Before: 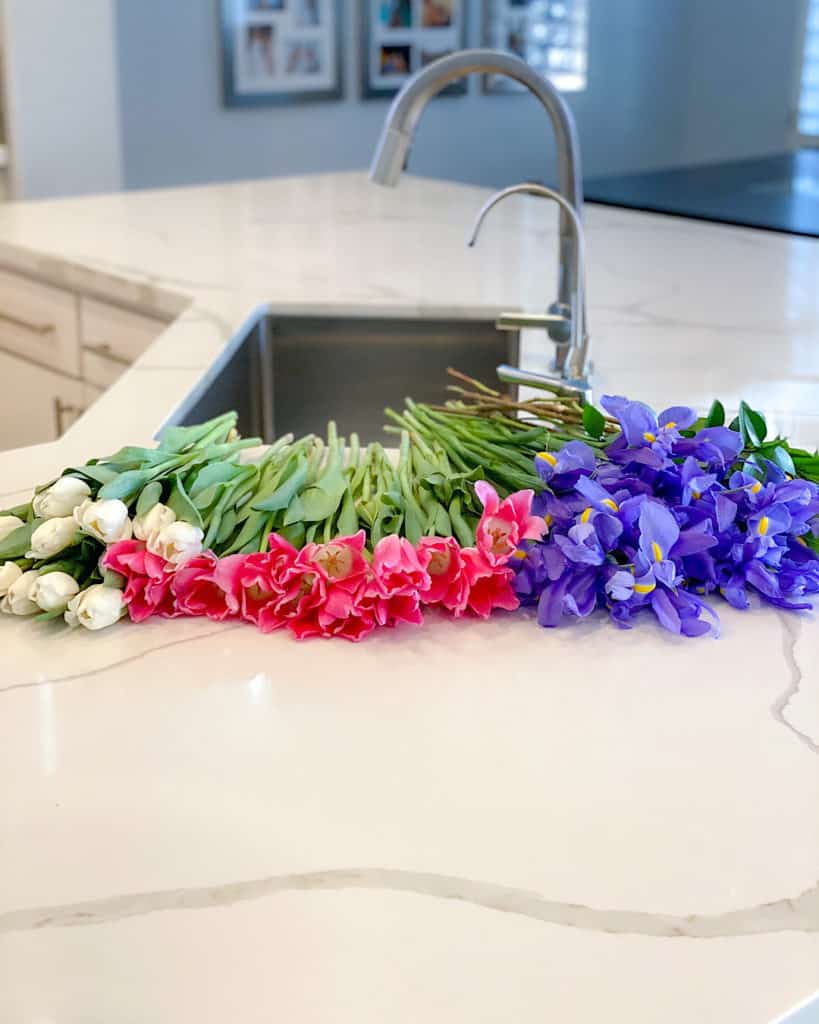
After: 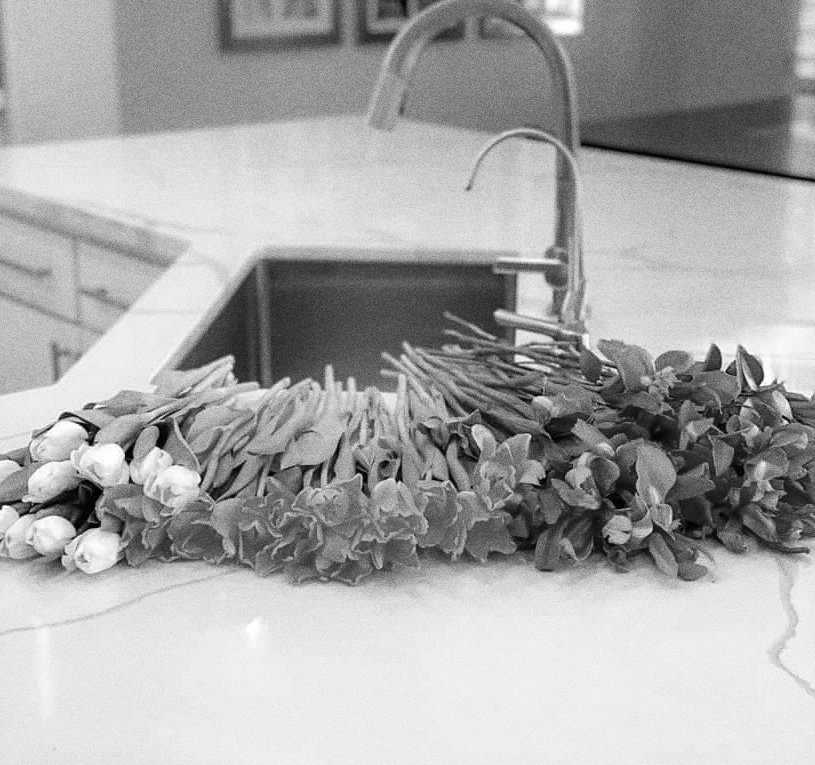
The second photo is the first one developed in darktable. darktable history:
monochrome: on, module defaults
grain: coarseness 0.09 ISO, strength 40%
color balance: input saturation 99%
crop: left 0.387%, top 5.469%, bottom 19.809%
